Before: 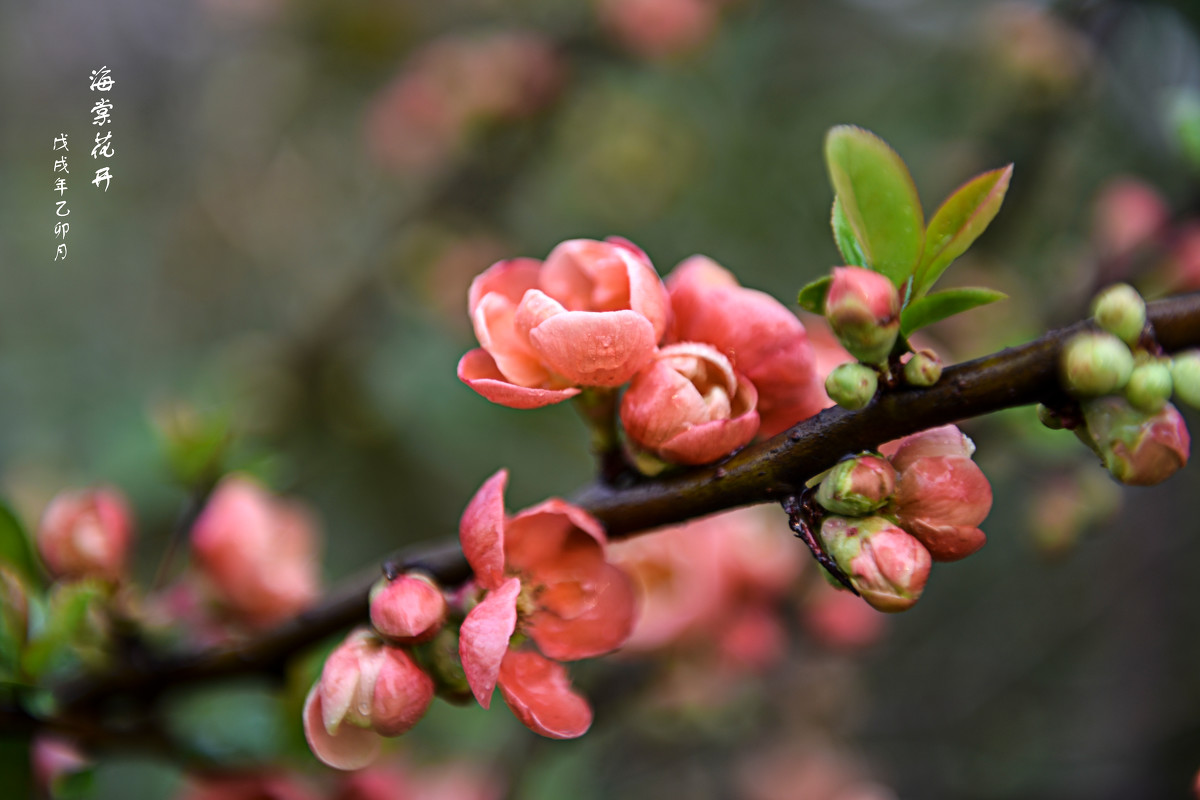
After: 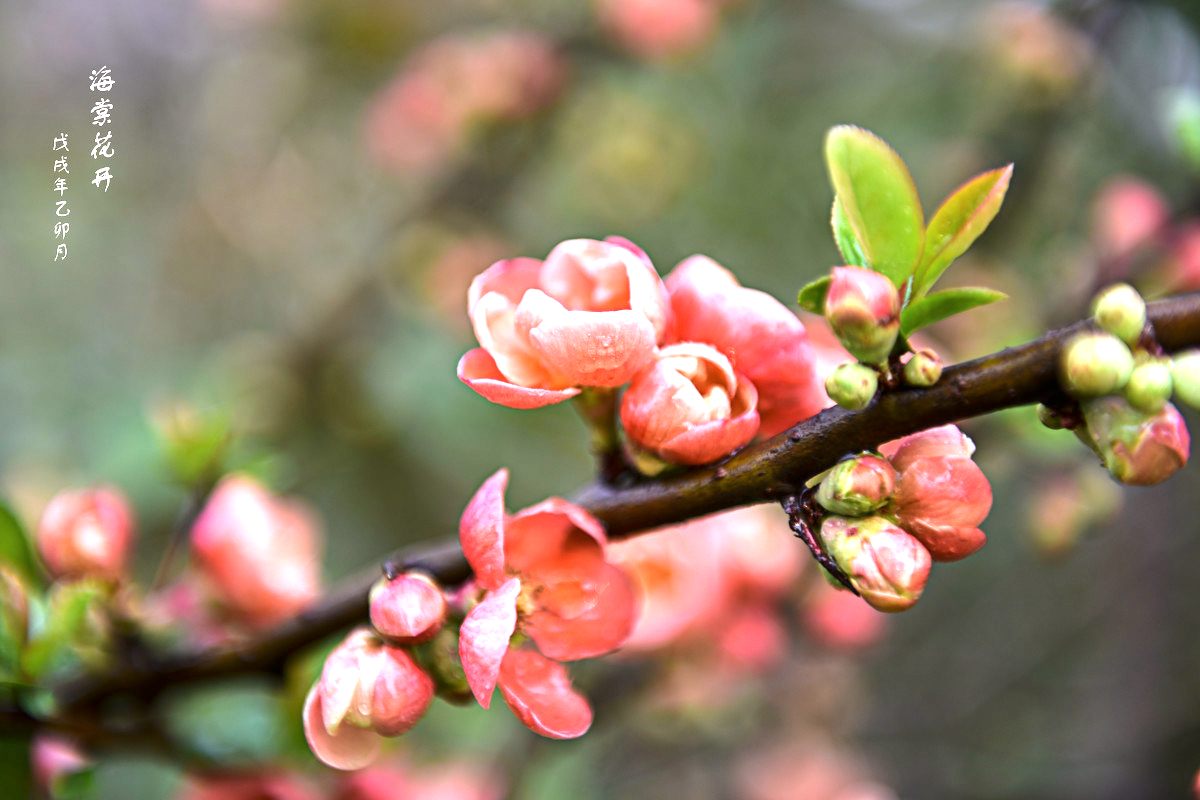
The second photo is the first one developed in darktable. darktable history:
exposure: black level correction 0, exposure 1.297 EV, compensate highlight preservation false
color correction: highlights a* 3.05, highlights b* -1.46, shadows a* -0.09, shadows b* 1.96, saturation 0.981
